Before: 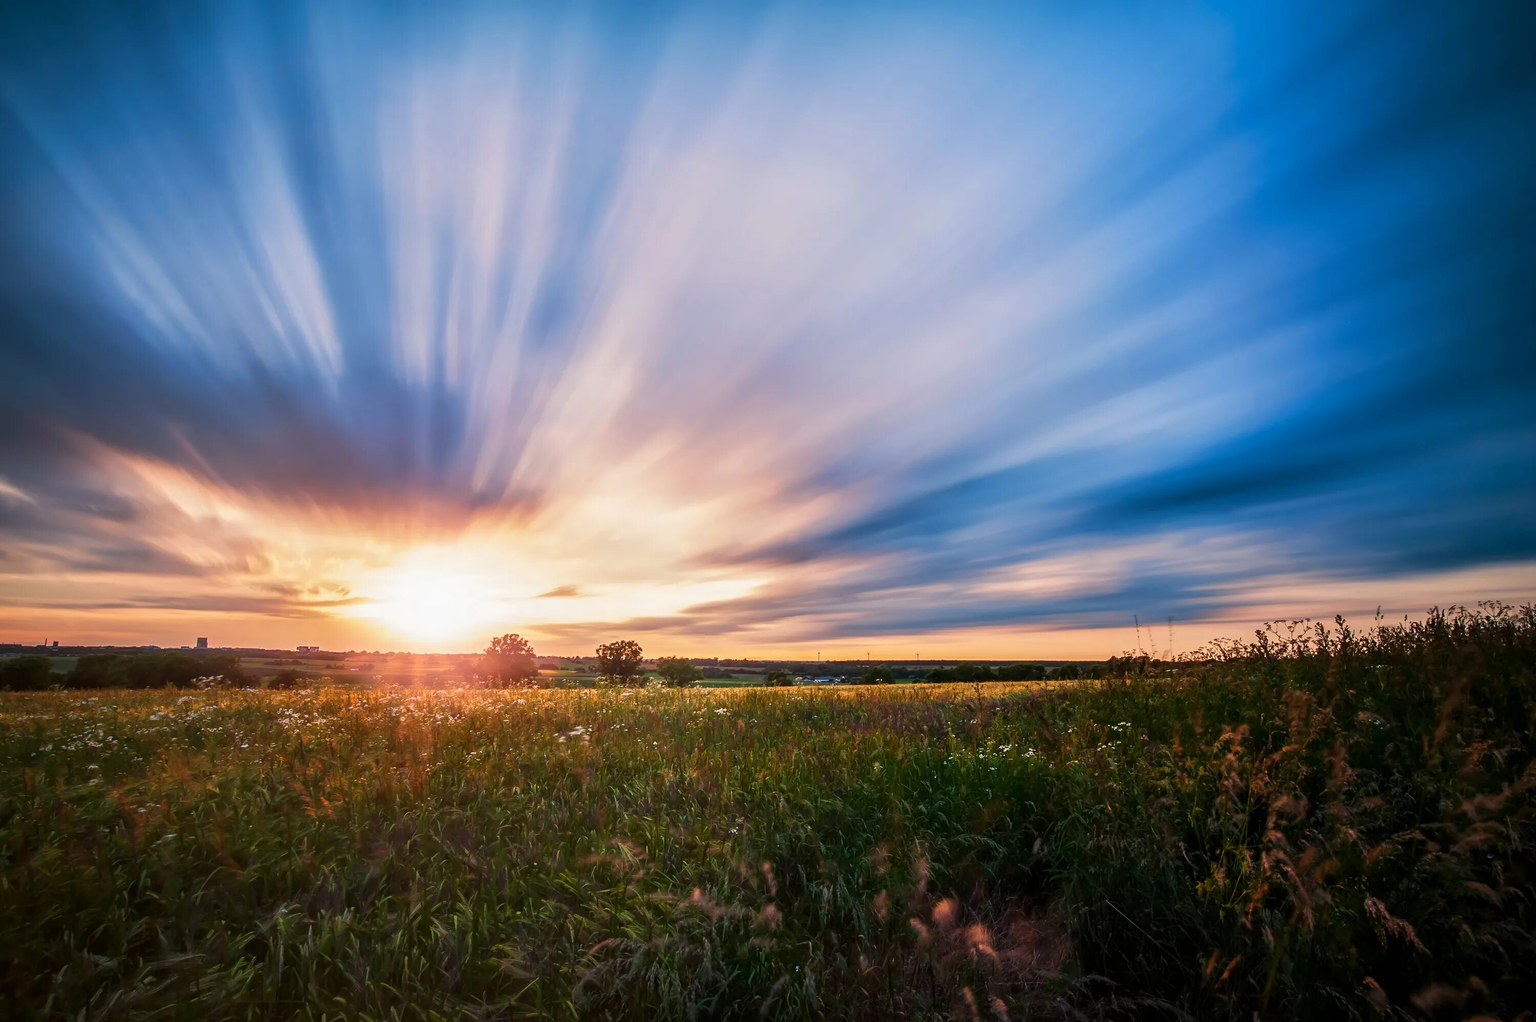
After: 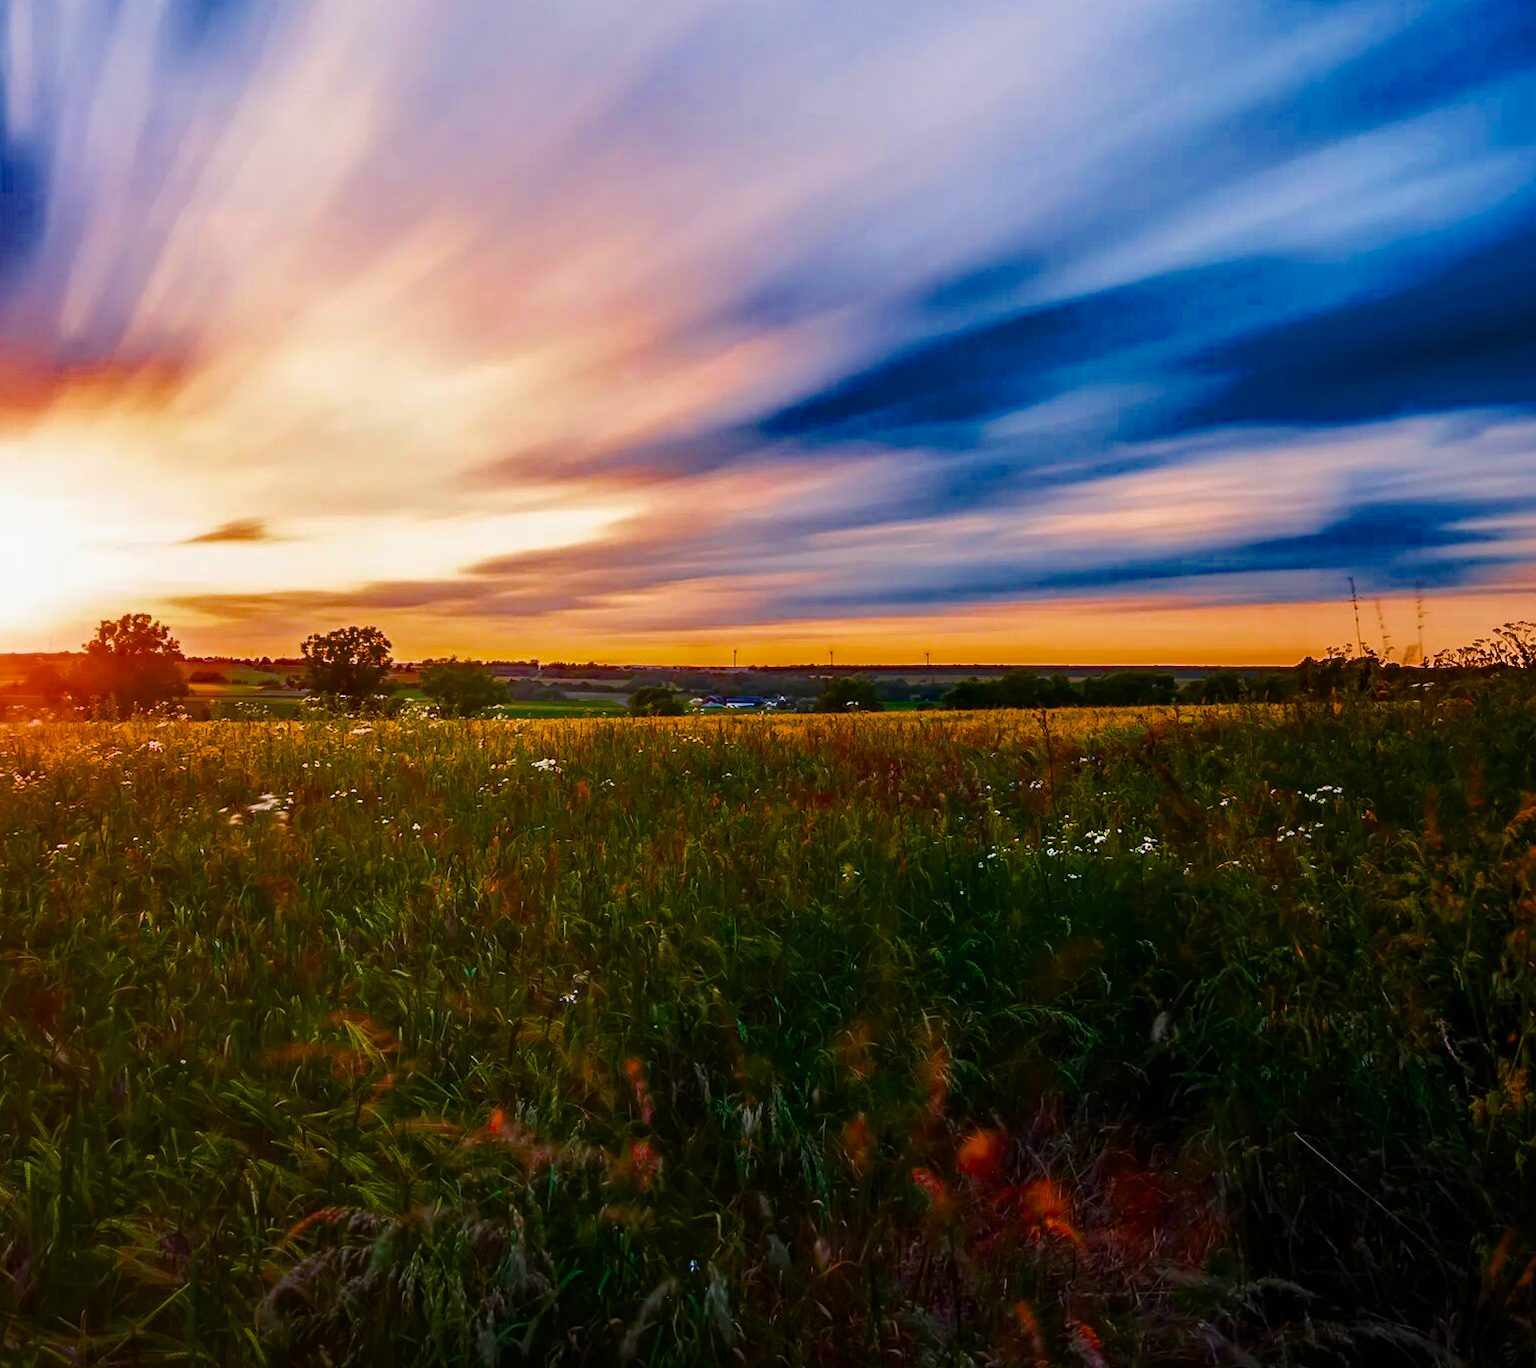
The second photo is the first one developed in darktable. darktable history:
crop and rotate: left 28.759%, top 31.18%, right 19.859%
color balance rgb: perceptual saturation grading › global saturation 36.611%, perceptual saturation grading › shadows 35.632%, saturation formula JzAzBz (2021)
